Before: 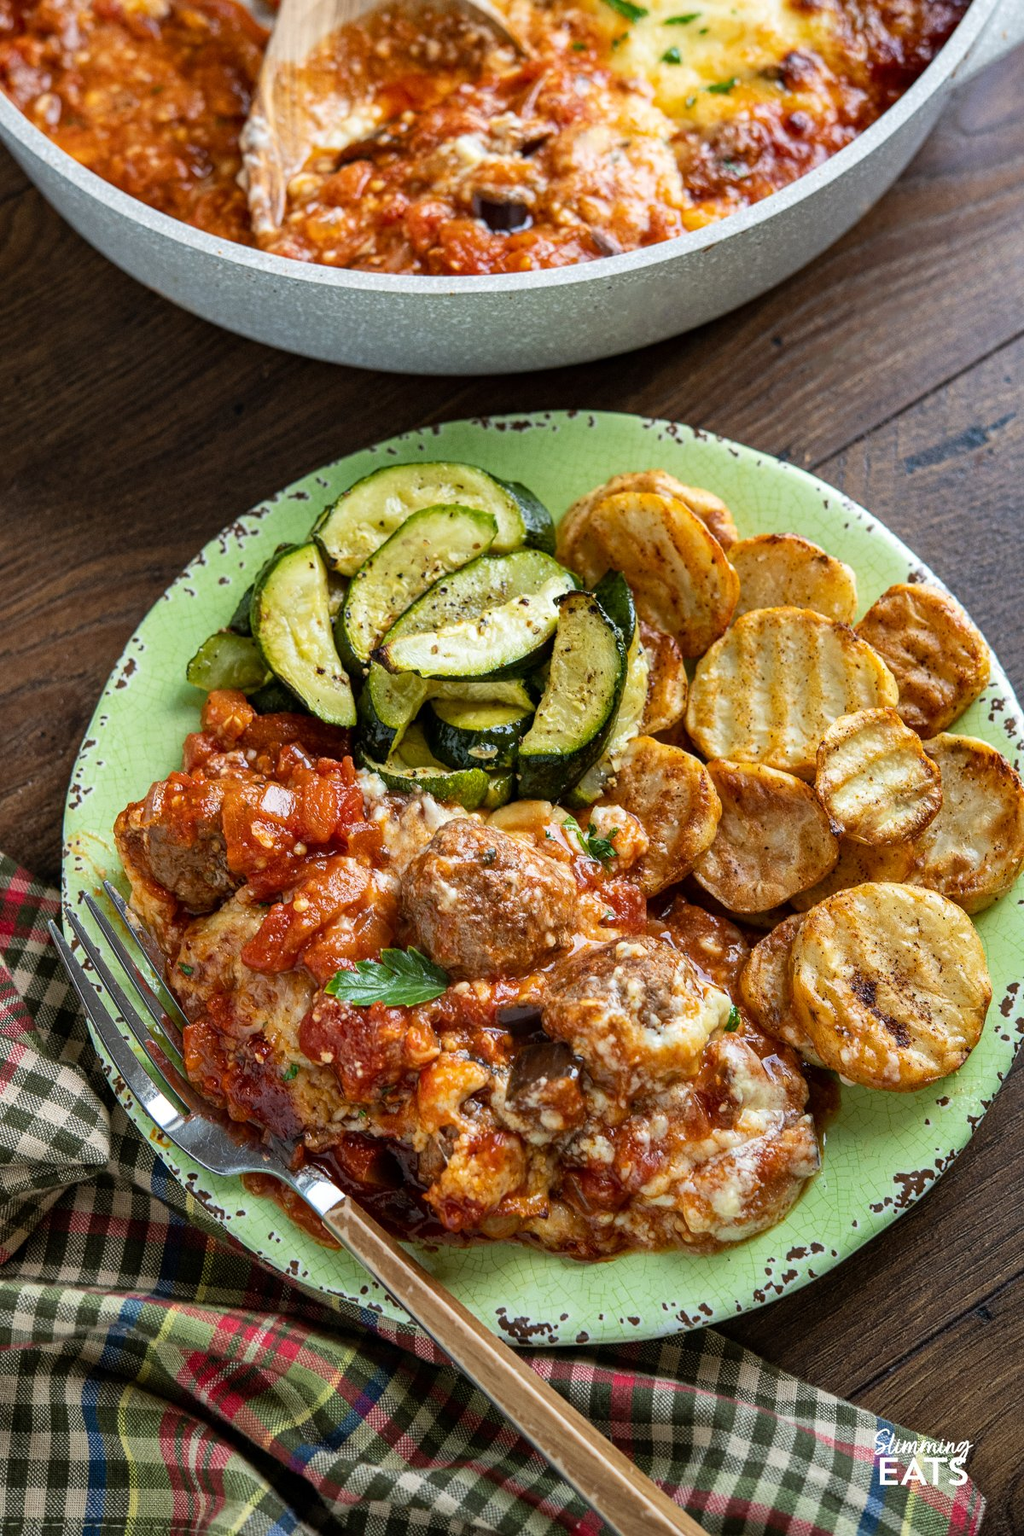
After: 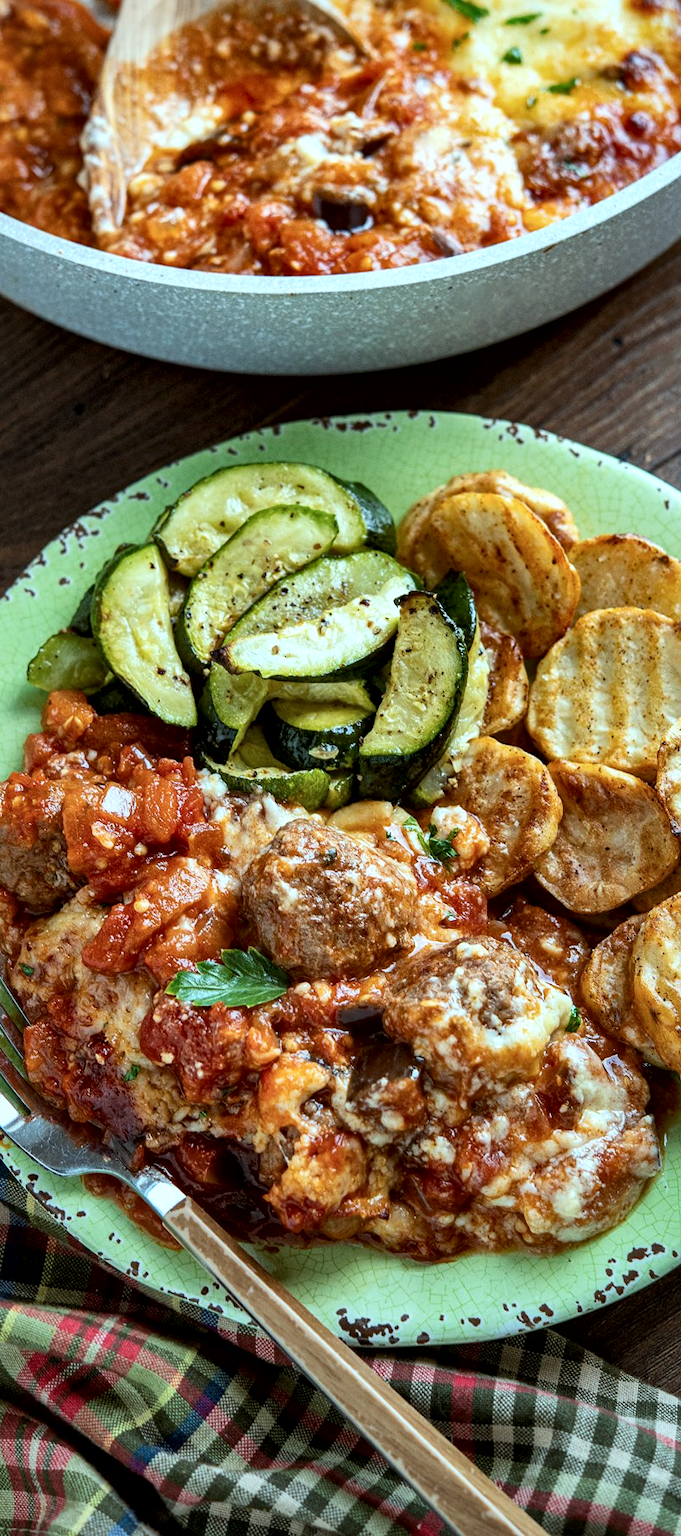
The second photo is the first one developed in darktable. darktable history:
local contrast: mode bilateral grid, contrast 25, coarseness 60, detail 150%, midtone range 0.2
color correction: highlights a* -10.1, highlights b* -10.48
crop and rotate: left 15.637%, right 17.787%
